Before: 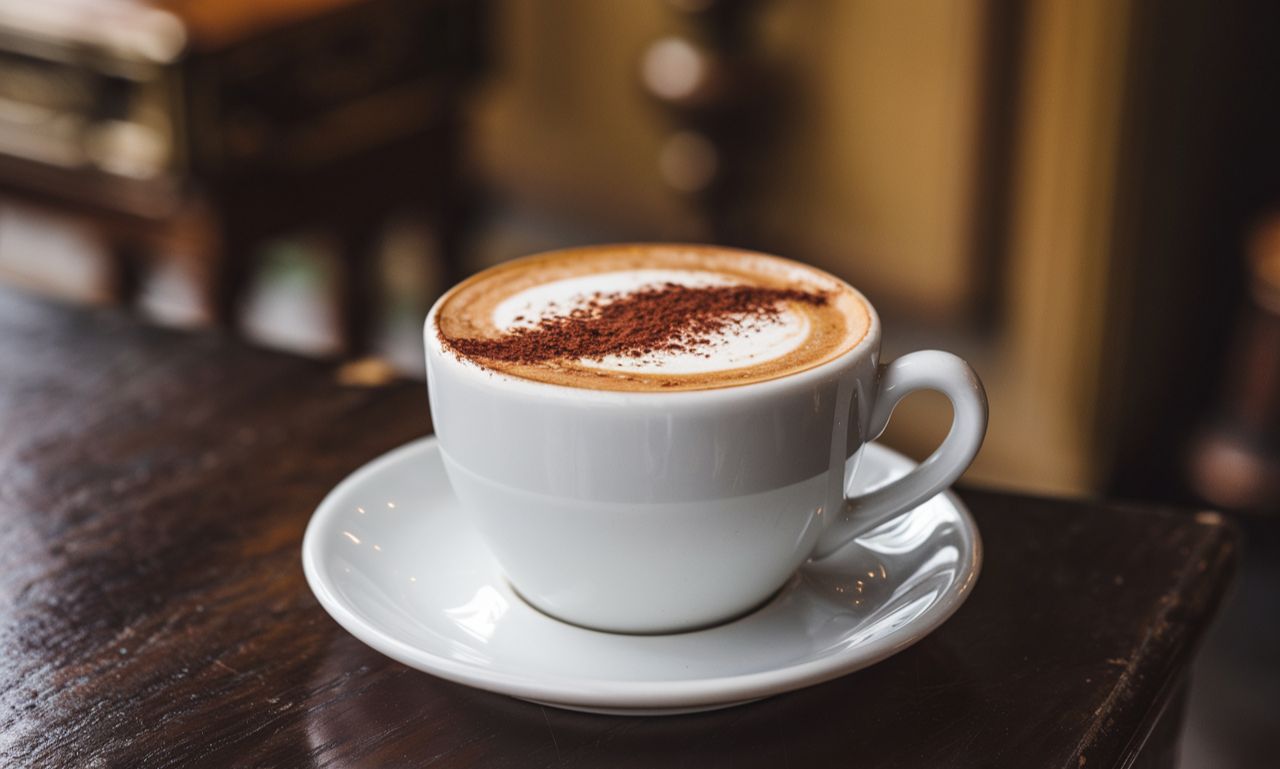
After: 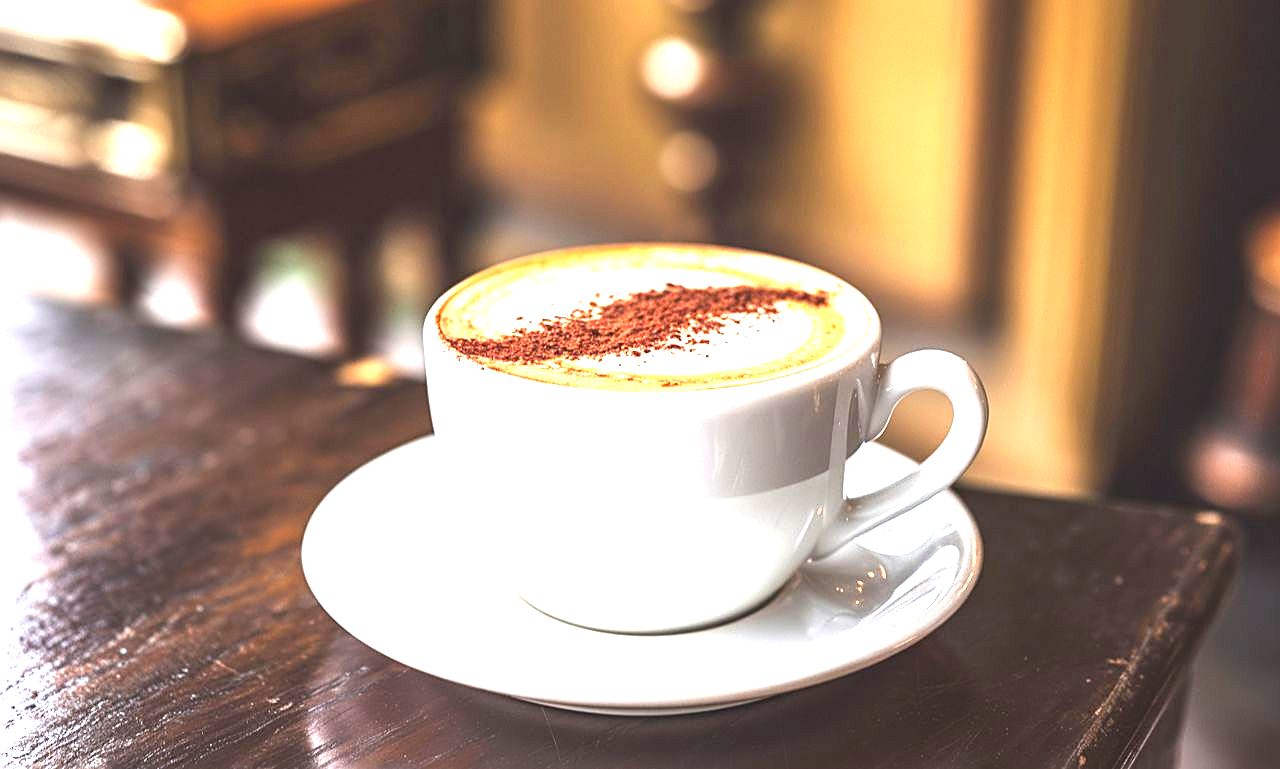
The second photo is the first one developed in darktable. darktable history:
exposure: exposure 2.202 EV, compensate exposure bias true, compensate highlight preservation false
sharpen: on, module defaults
